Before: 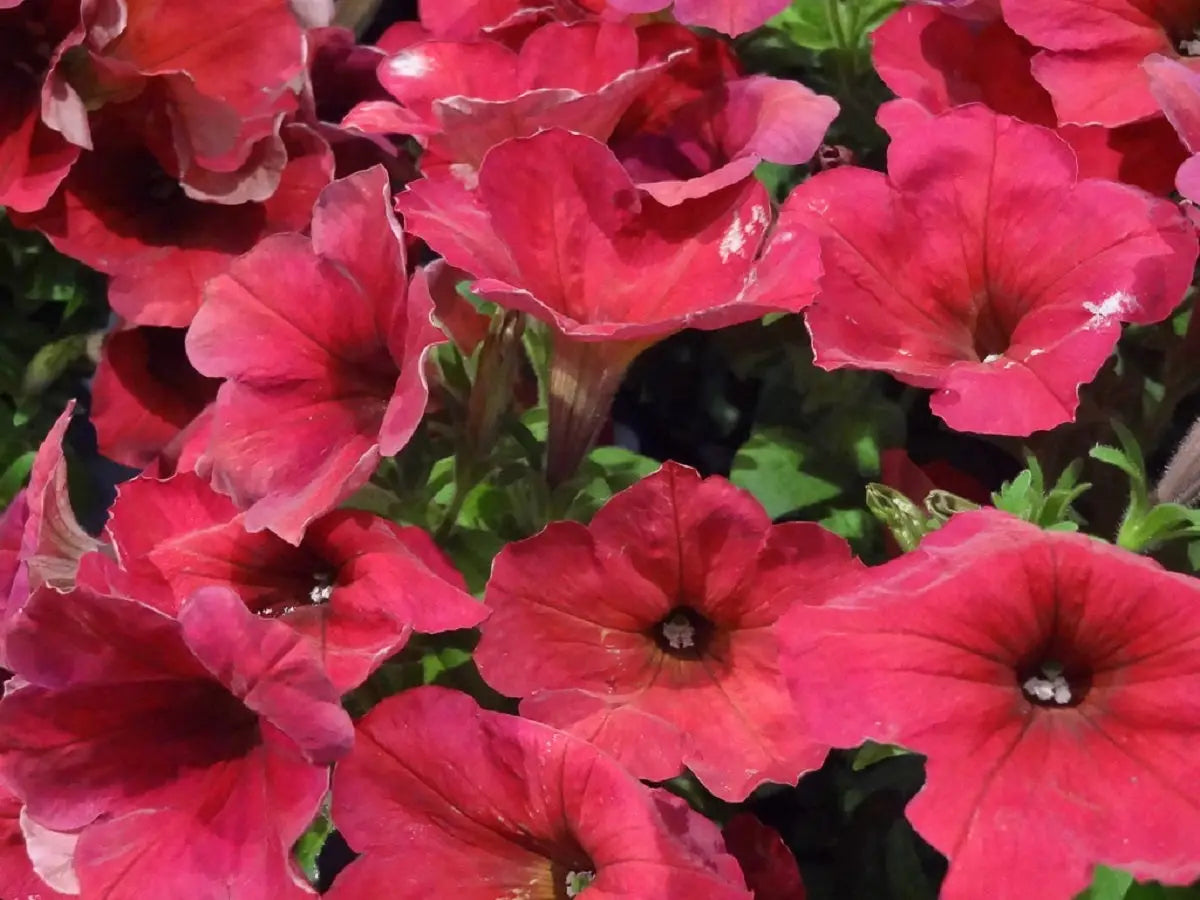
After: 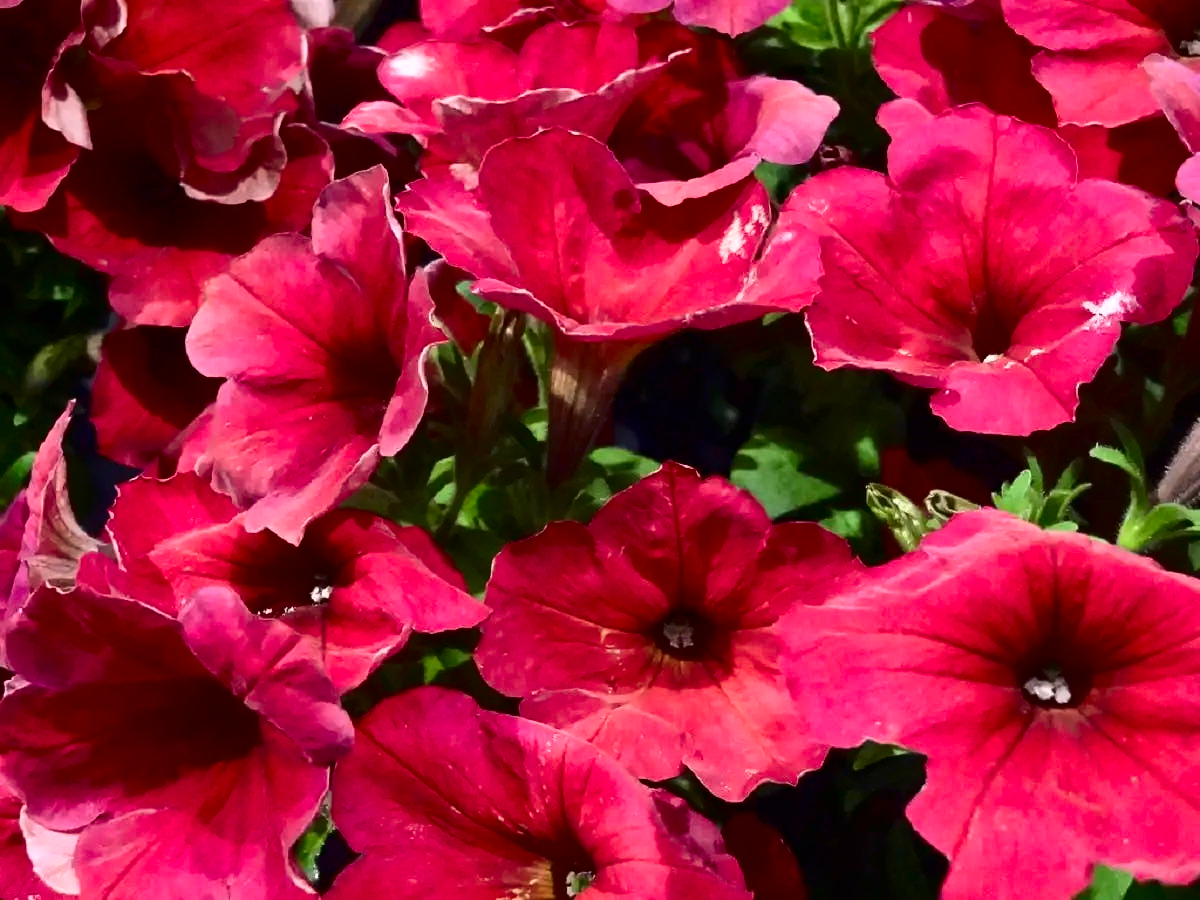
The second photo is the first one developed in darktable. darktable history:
exposure: exposure 0.217 EV, compensate highlight preservation false
contrast brightness saturation: contrast 0.32, brightness -0.08, saturation 0.17
